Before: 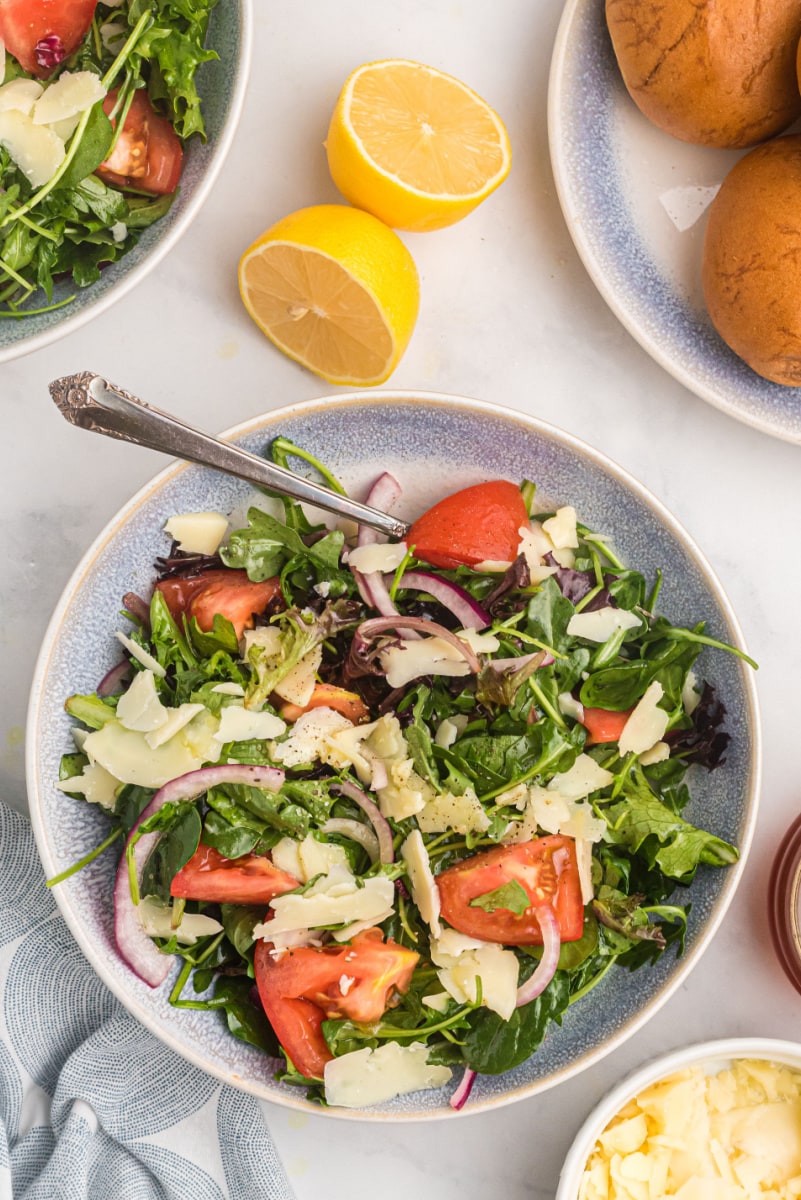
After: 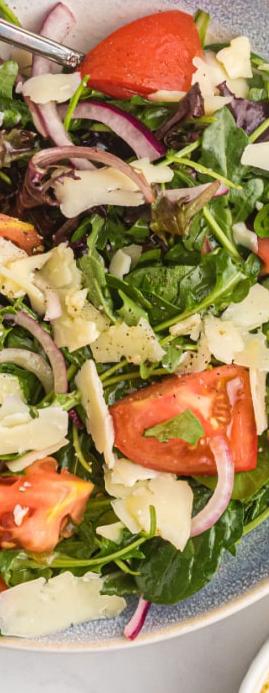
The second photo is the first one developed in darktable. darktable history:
crop: left 40.715%, top 39.203%, right 25.616%, bottom 3.011%
color correction: highlights b* -0.038
